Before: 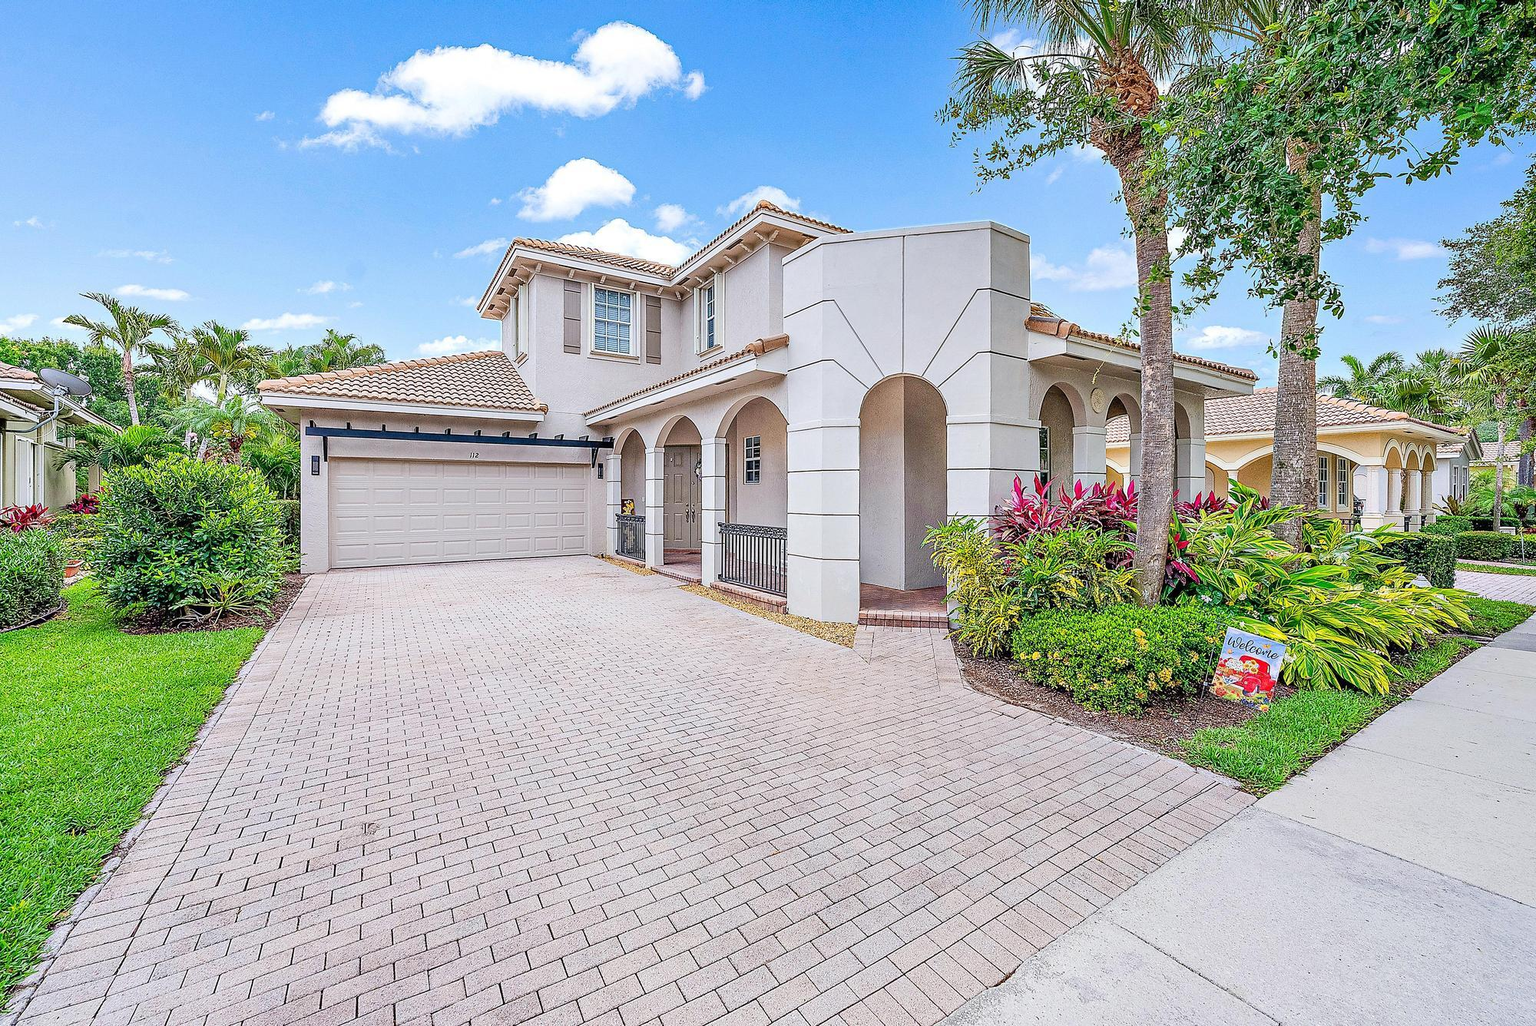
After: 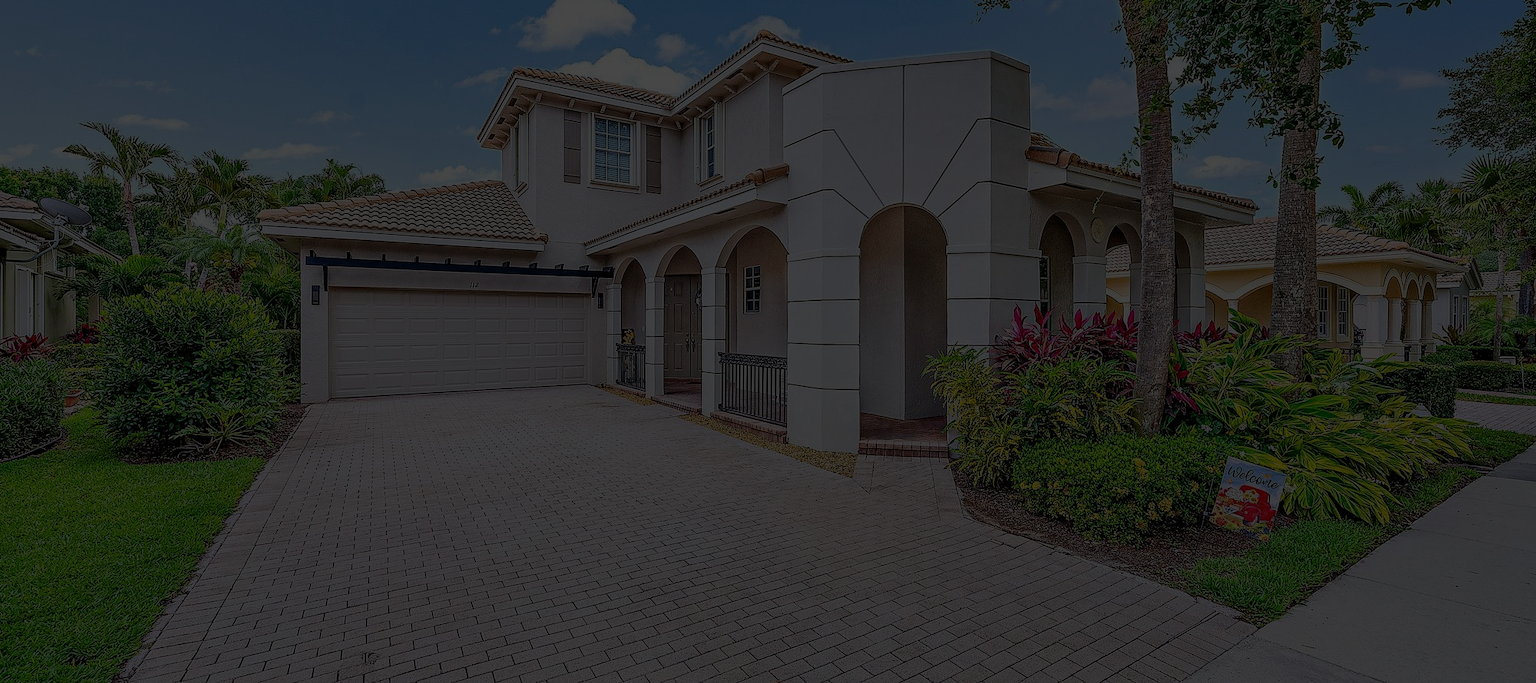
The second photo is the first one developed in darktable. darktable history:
crop: top 16.628%, bottom 16.736%
exposure: compensate exposure bias true, compensate highlight preservation false
